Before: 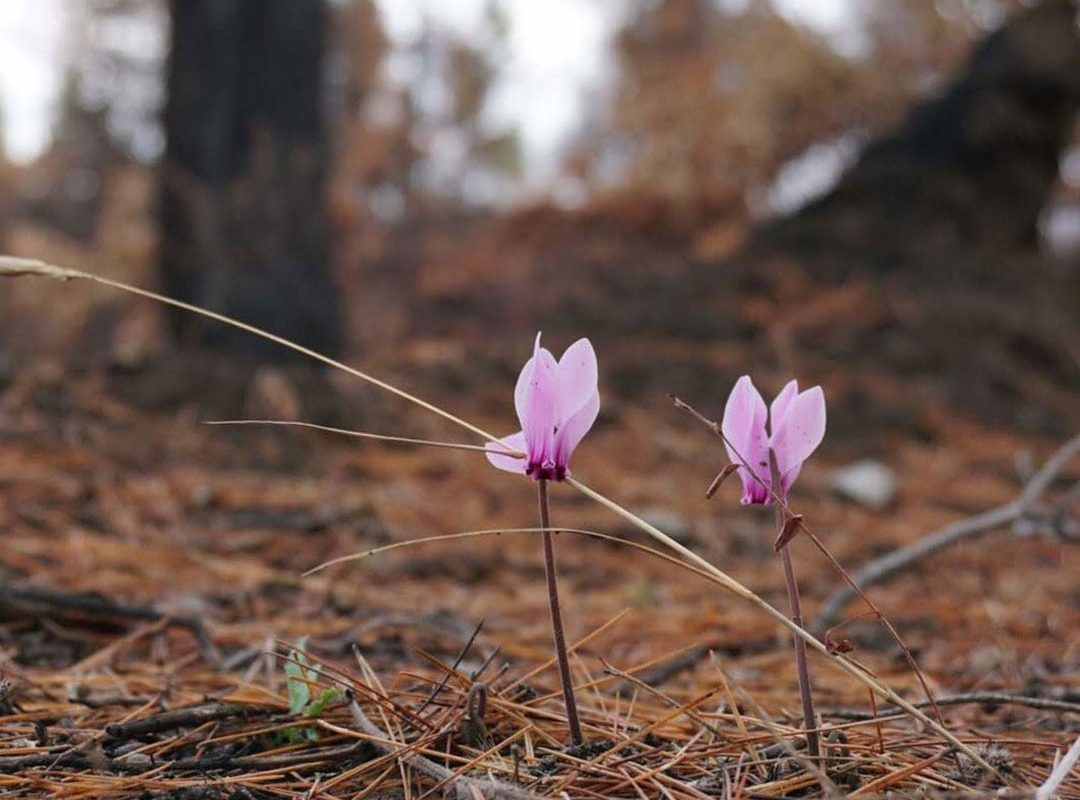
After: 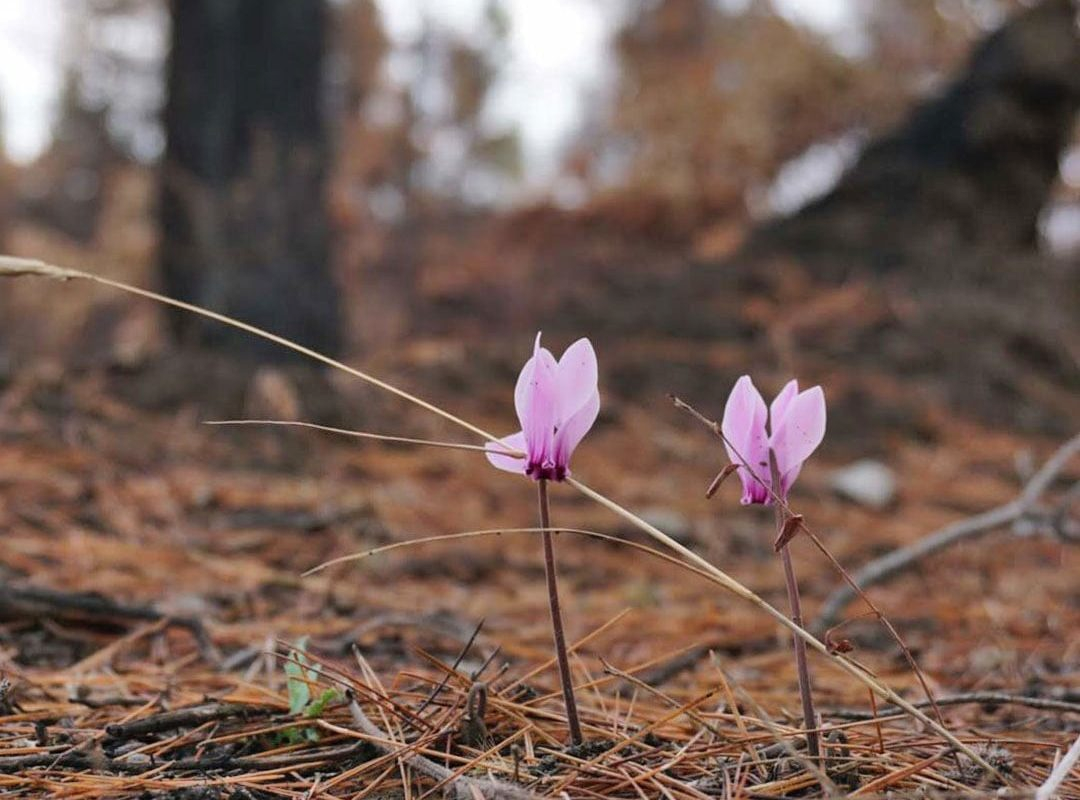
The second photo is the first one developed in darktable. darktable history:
white balance: emerald 1
shadows and highlights: shadows 60, soften with gaussian
